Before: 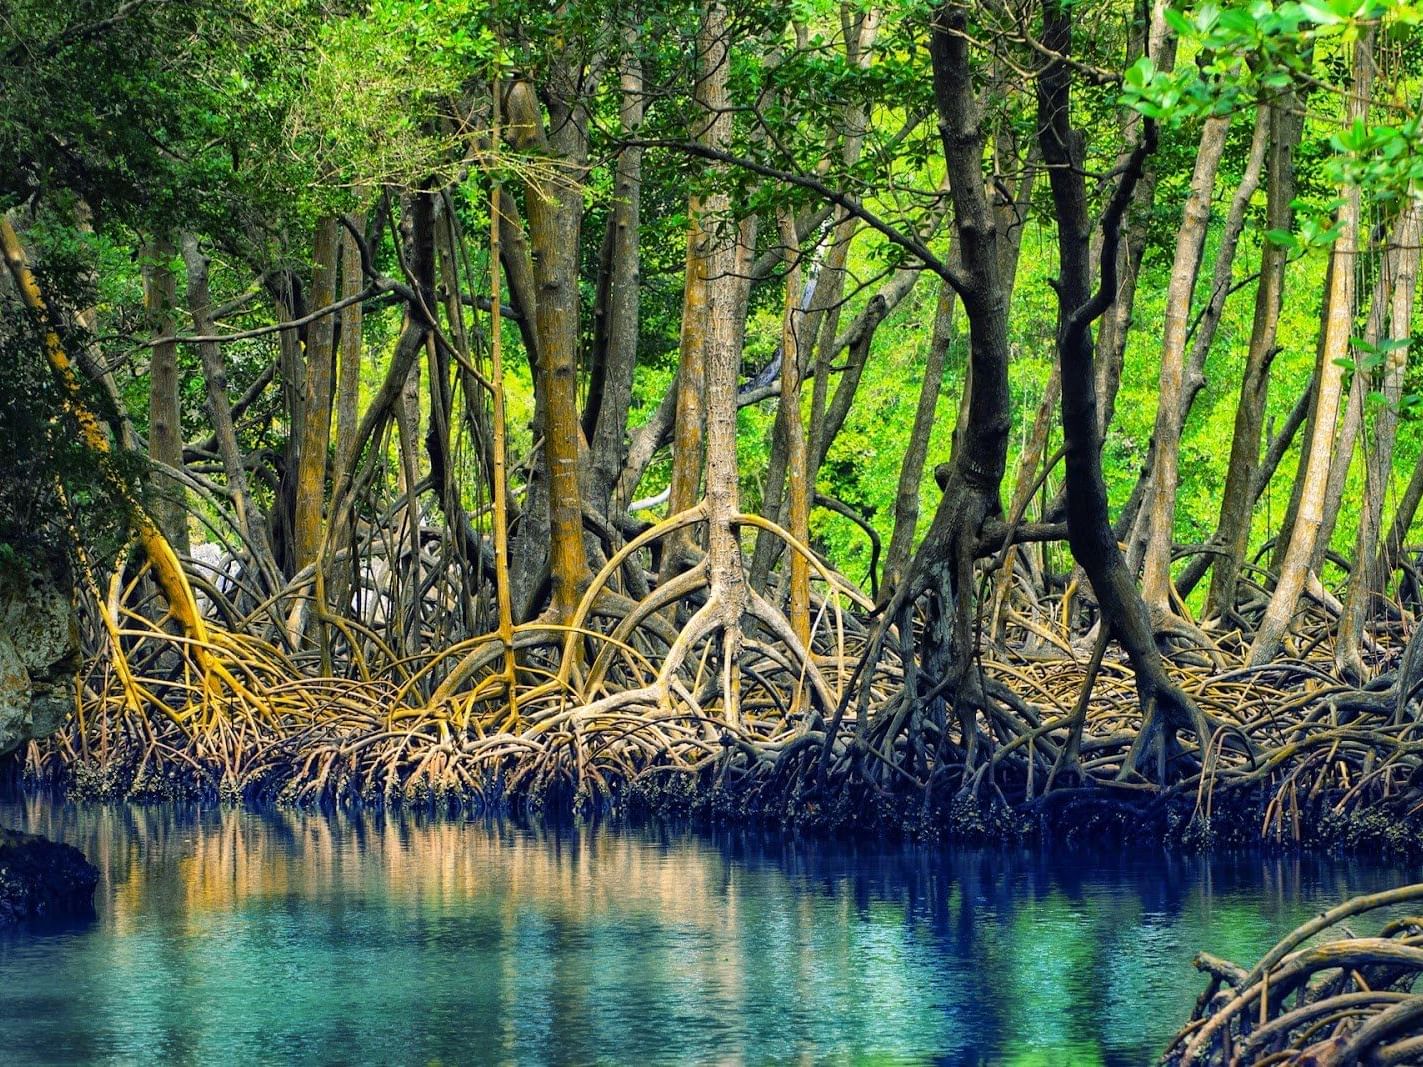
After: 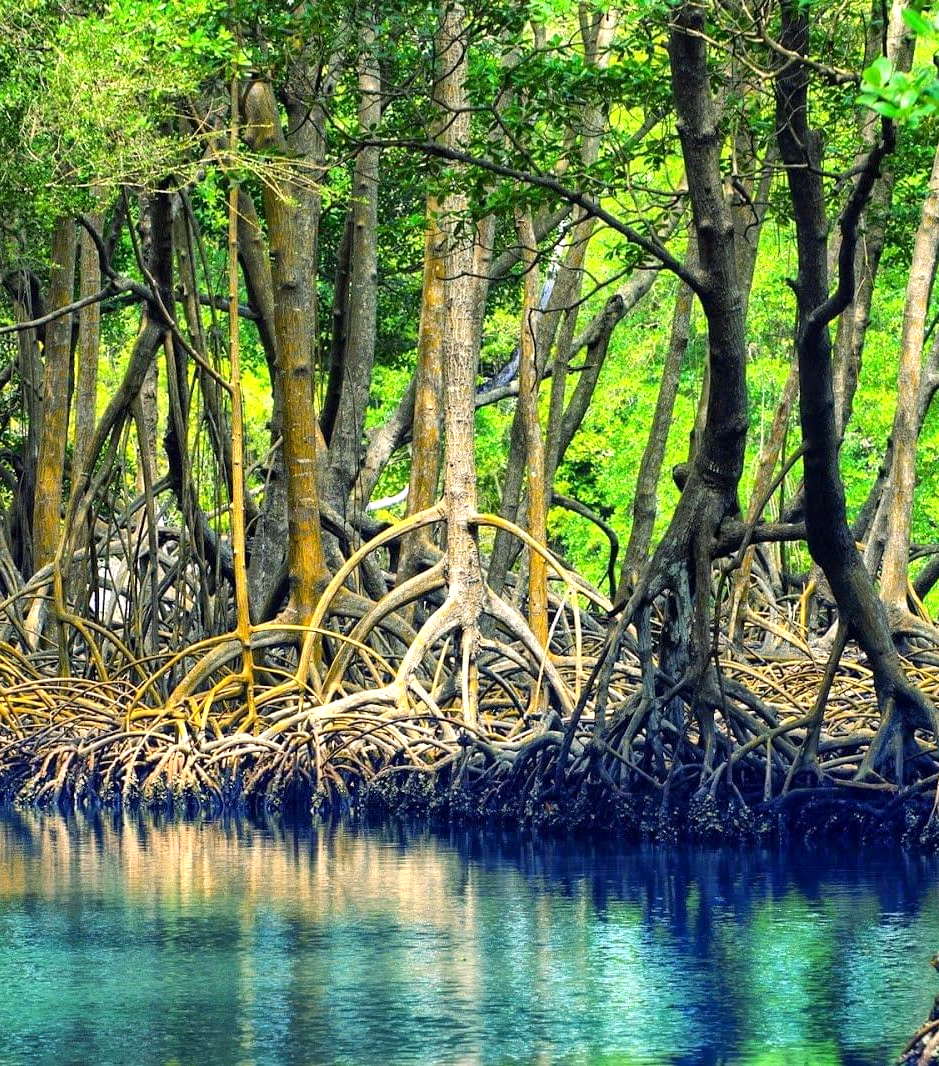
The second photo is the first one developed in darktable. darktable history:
crop and rotate: left 18.442%, right 15.508%
exposure: black level correction 0.001, exposure 0.5 EV, compensate exposure bias true, compensate highlight preservation false
